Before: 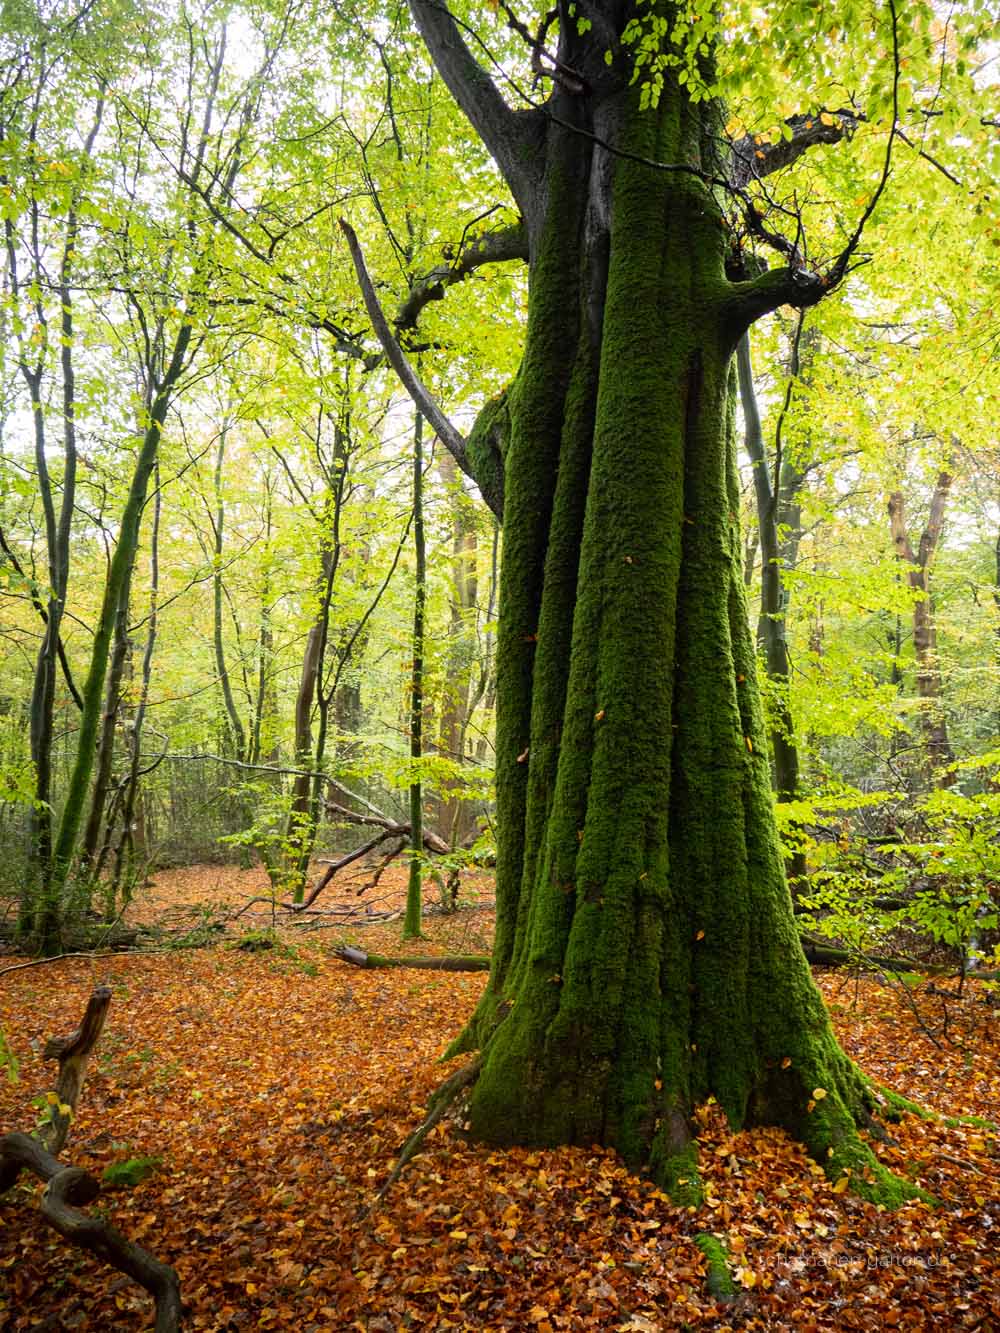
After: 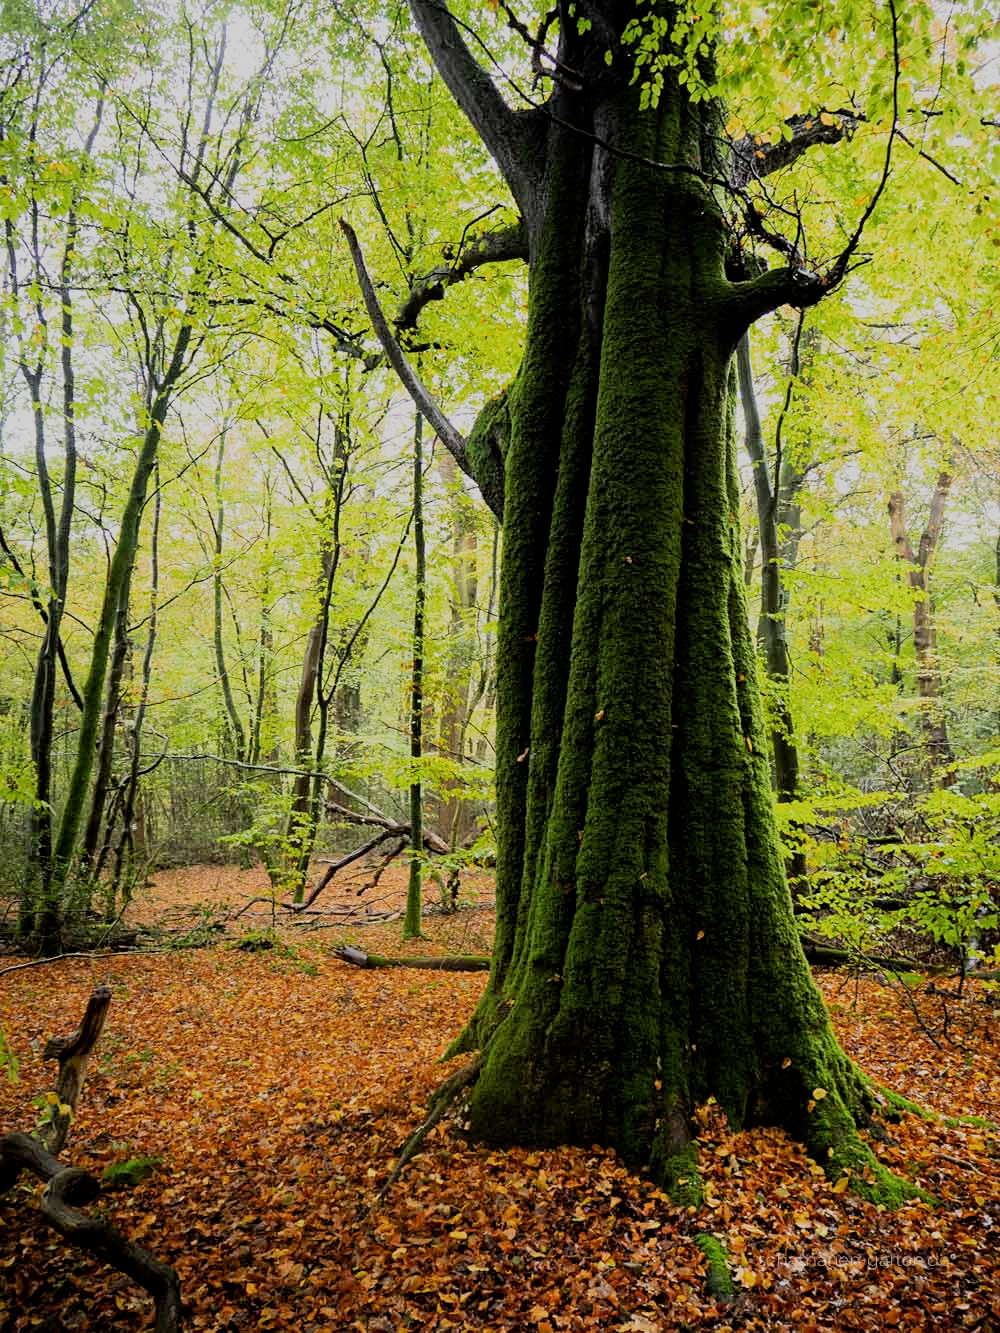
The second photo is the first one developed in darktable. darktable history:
filmic rgb: black relative exposure -9.22 EV, white relative exposure 6.77 EV, hardness 3.07, contrast 1.05
sharpen: amount 0.2
exposure: compensate highlight preservation false
